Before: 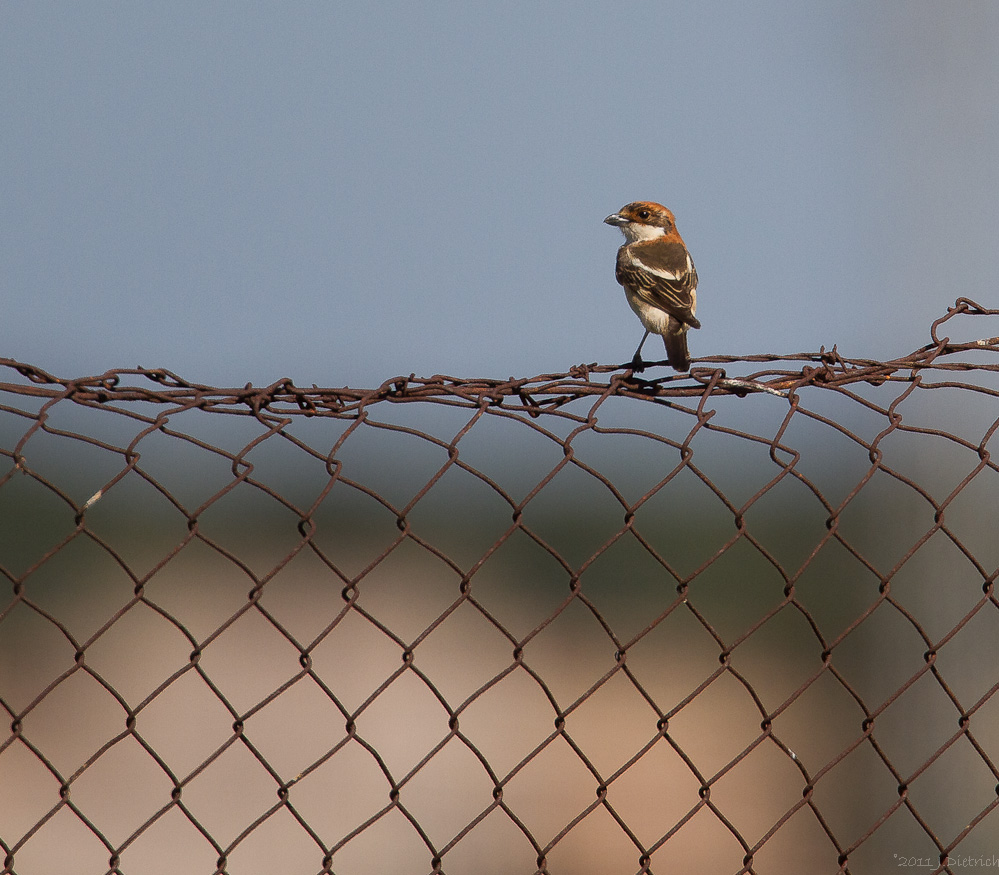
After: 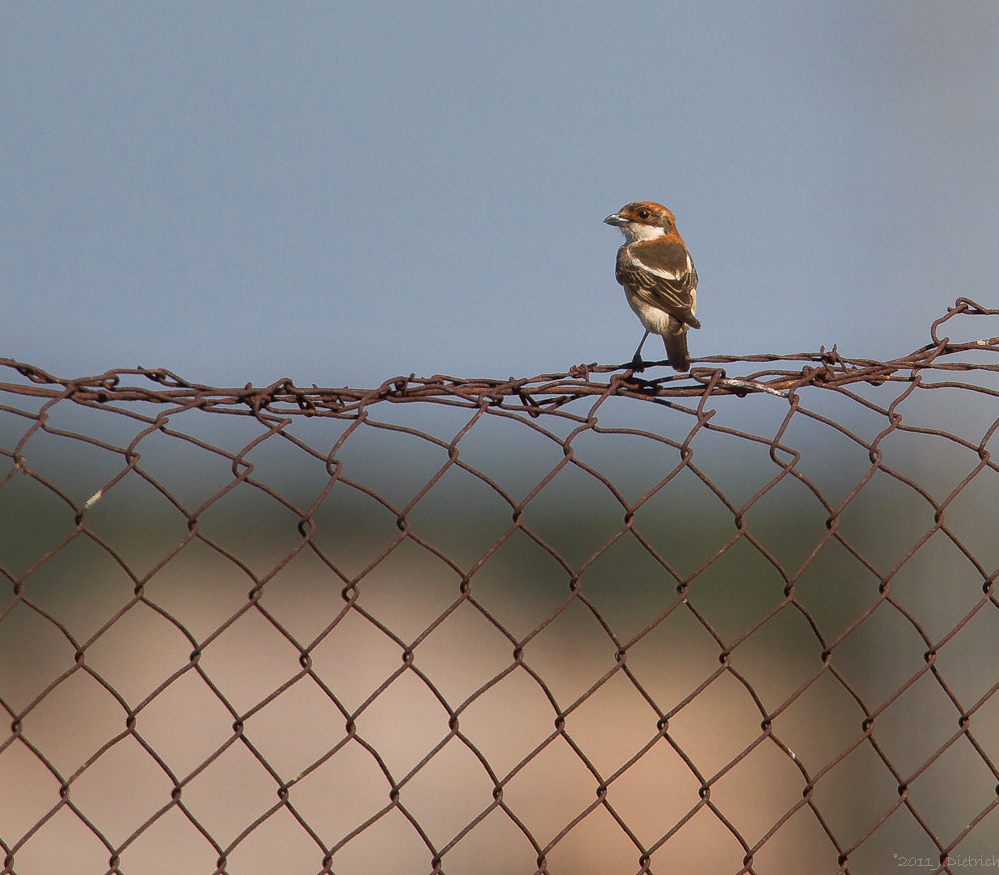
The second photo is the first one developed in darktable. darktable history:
exposure: exposure 0.2 EV, compensate highlight preservation false
shadows and highlights: on, module defaults
